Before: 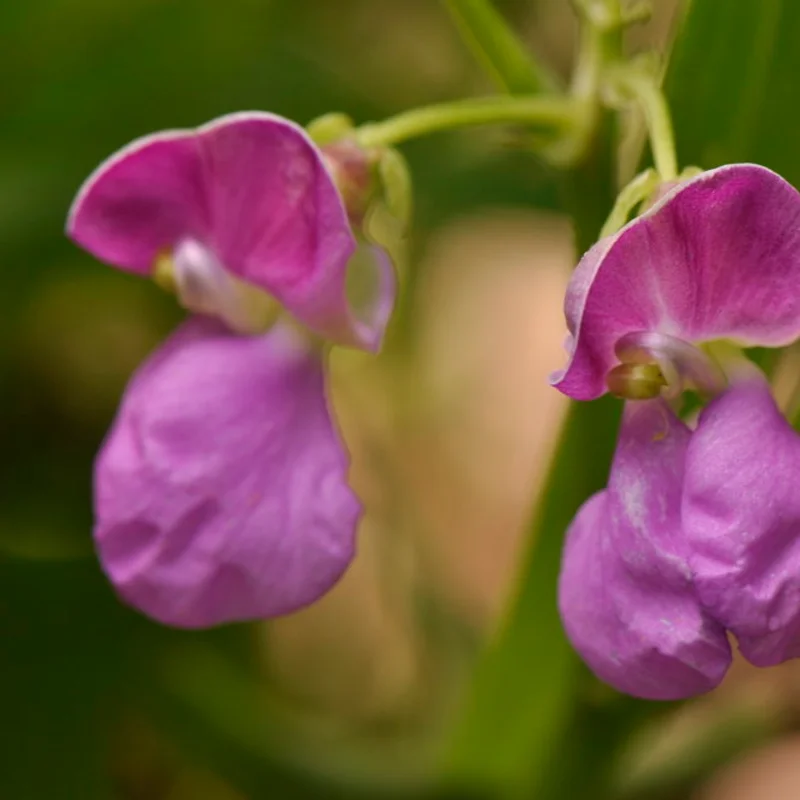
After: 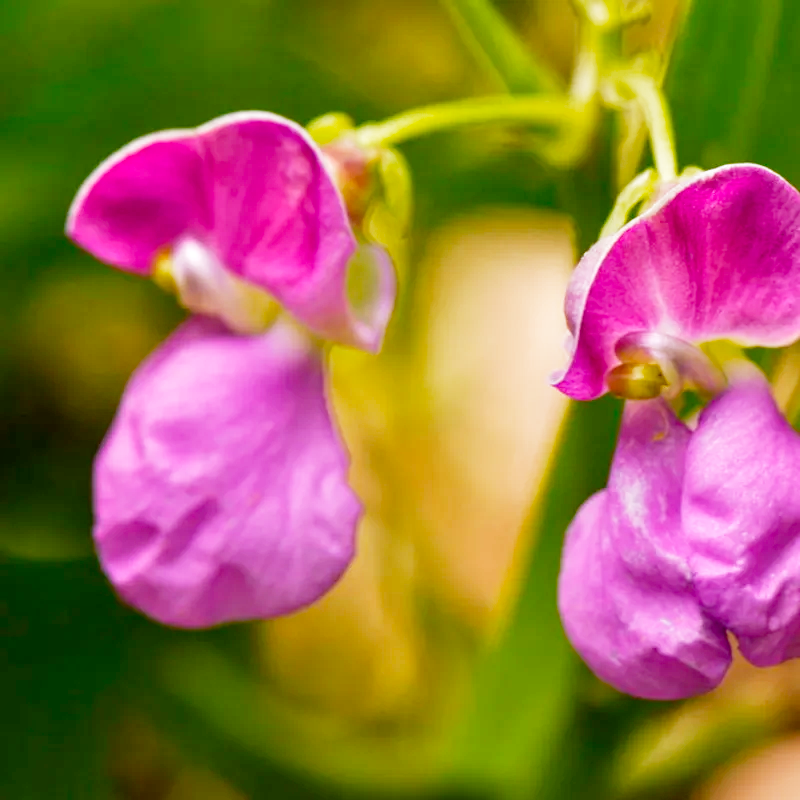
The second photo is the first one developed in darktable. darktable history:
color balance: output saturation 120%
filmic rgb: middle gray luminance 9.23%, black relative exposure -10.55 EV, white relative exposure 3.45 EV, threshold 6 EV, target black luminance 0%, hardness 5.98, latitude 59.69%, contrast 1.087, highlights saturation mix 5%, shadows ↔ highlights balance 29.23%, add noise in highlights 0, preserve chrominance no, color science v3 (2019), use custom middle-gray values true, iterations of high-quality reconstruction 0, contrast in highlights soft, enable highlight reconstruction true
local contrast: on, module defaults
